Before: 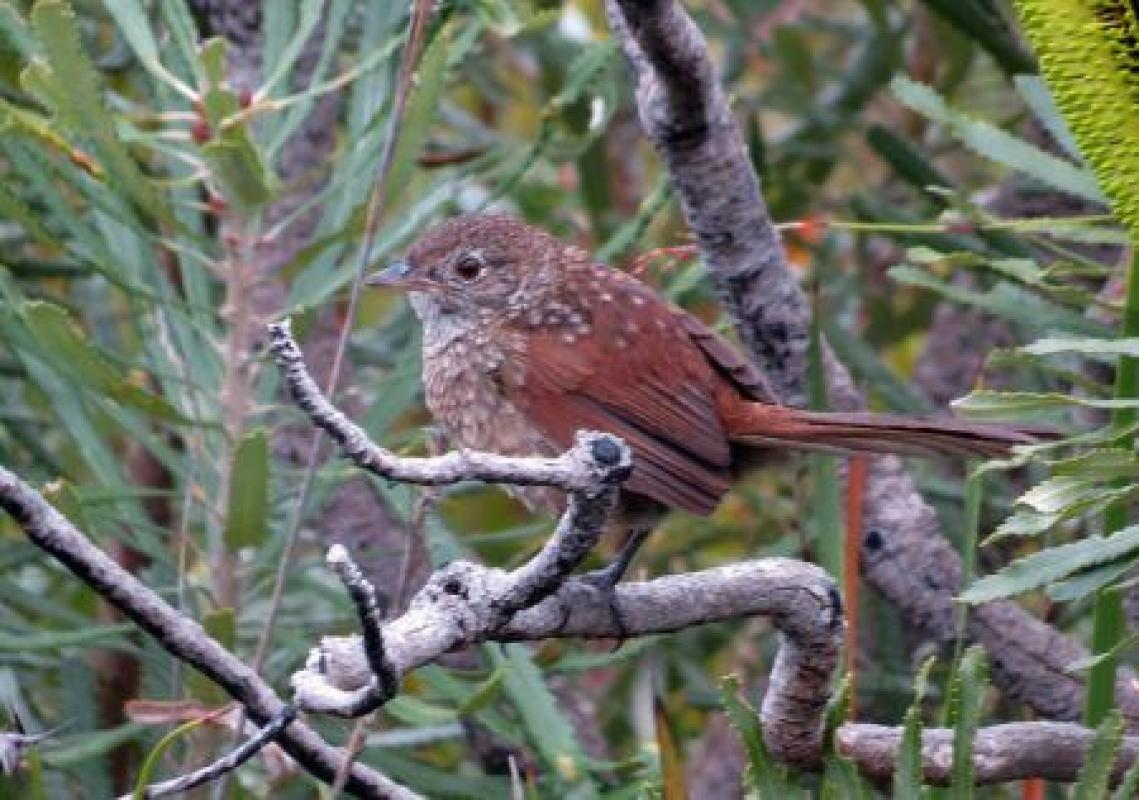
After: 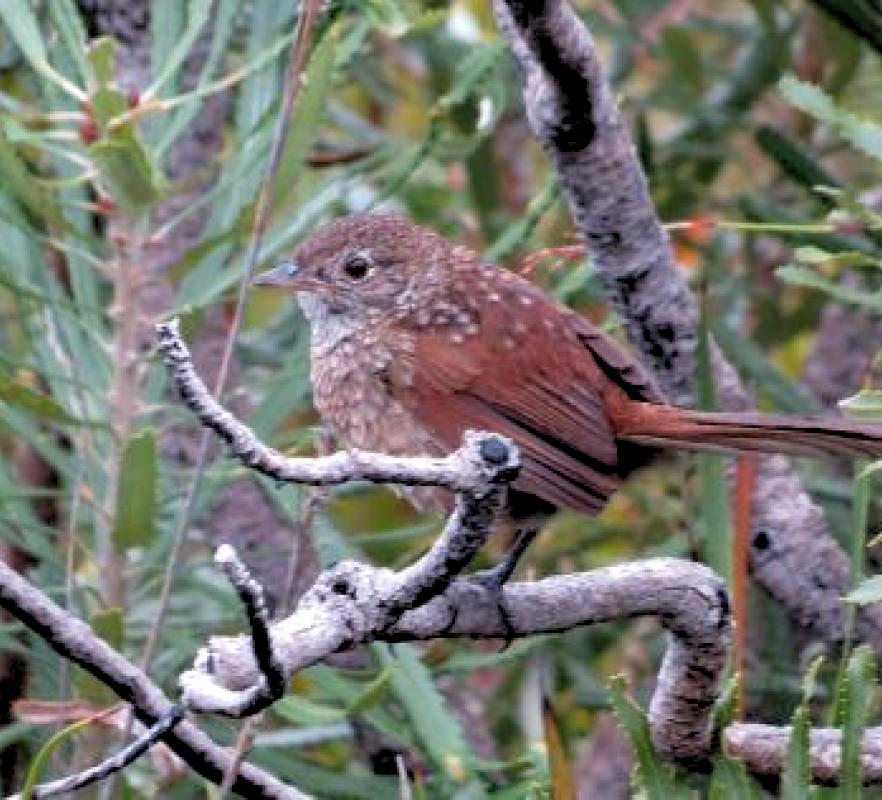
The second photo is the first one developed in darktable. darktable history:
rgb levels: levels [[0.013, 0.434, 0.89], [0, 0.5, 1], [0, 0.5, 1]]
base curve: preserve colors none
crop: left 9.88%, right 12.664%
